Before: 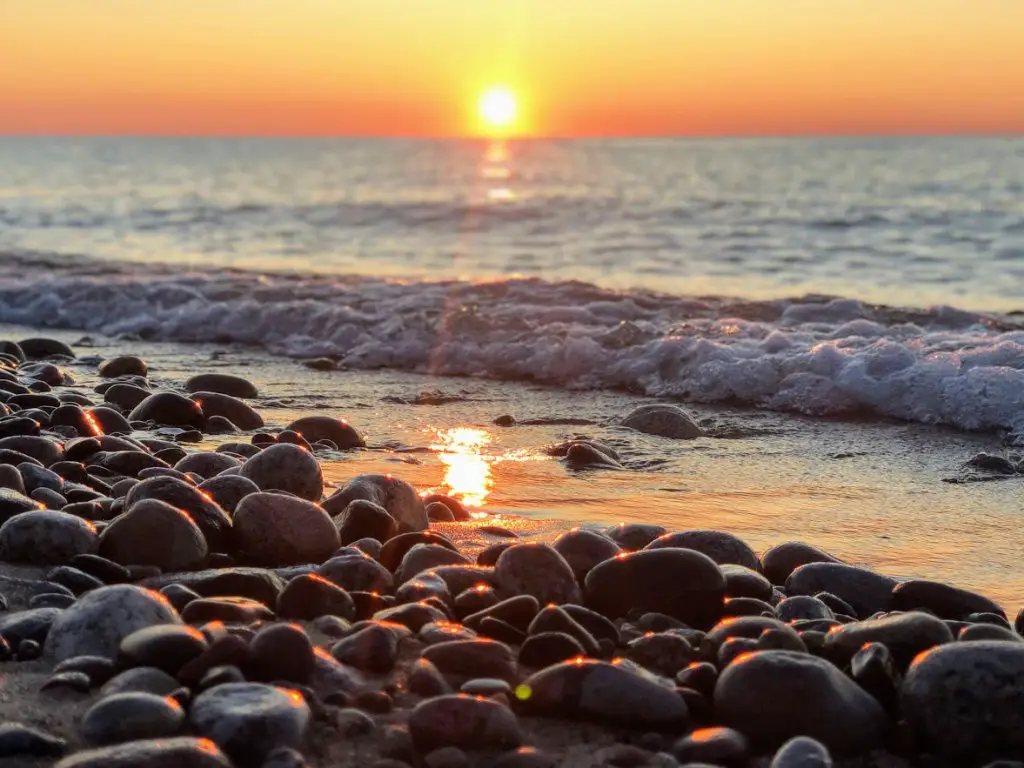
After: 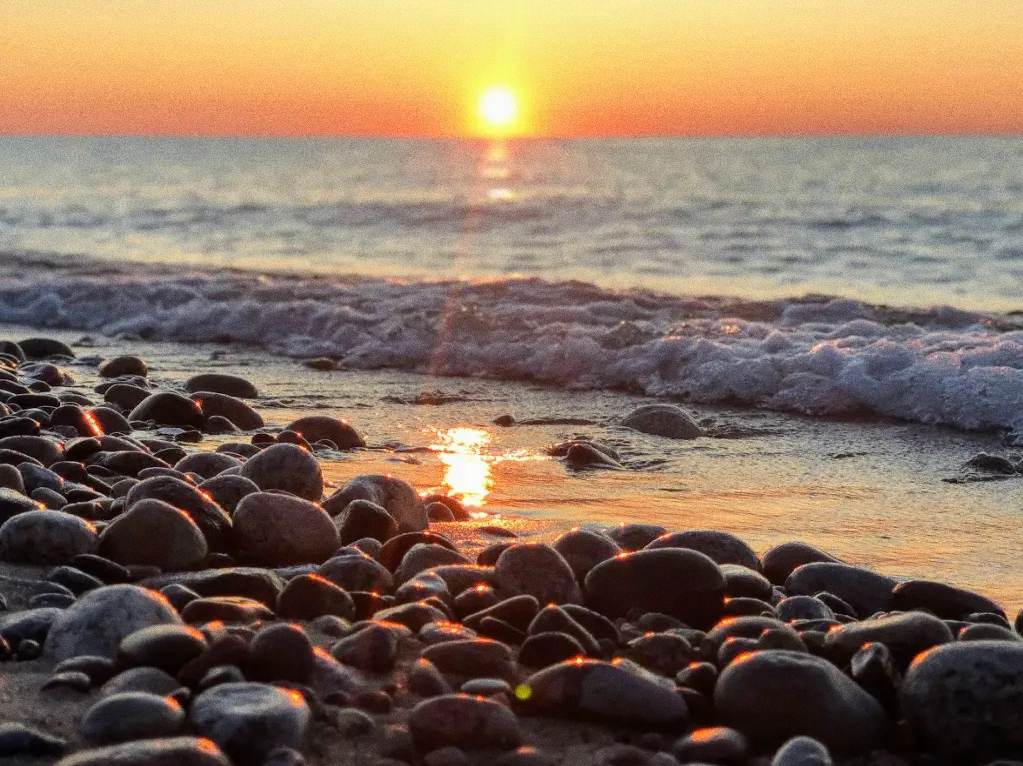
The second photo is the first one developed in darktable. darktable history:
crop: top 0.05%, bottom 0.098%
grain: coarseness 9.61 ISO, strength 35.62%
